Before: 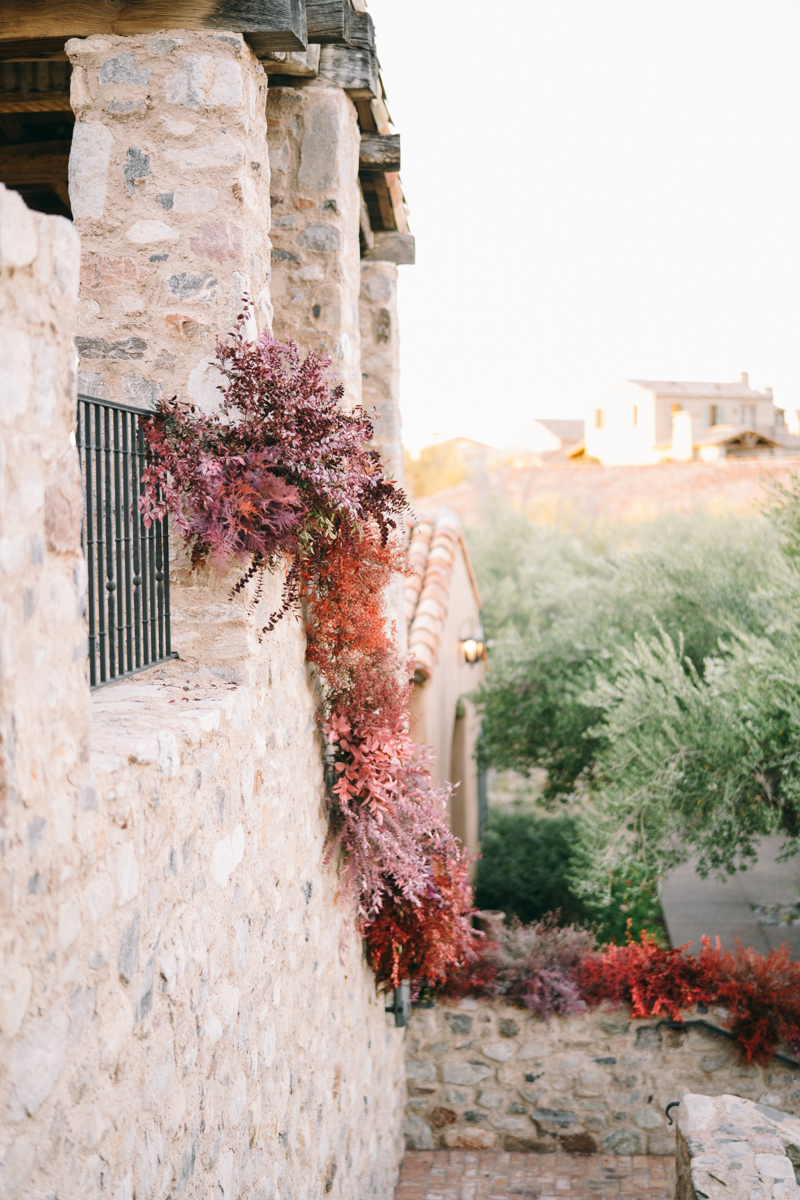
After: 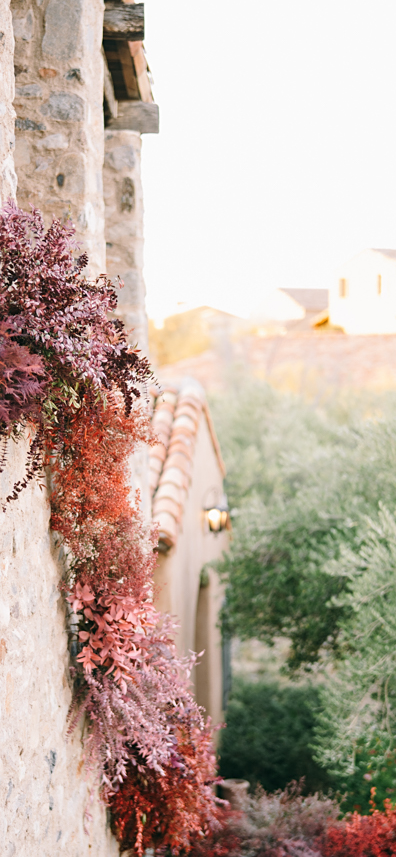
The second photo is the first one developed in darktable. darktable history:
crop: left 32.075%, top 10.976%, right 18.355%, bottom 17.596%
sharpen: amount 0.2
